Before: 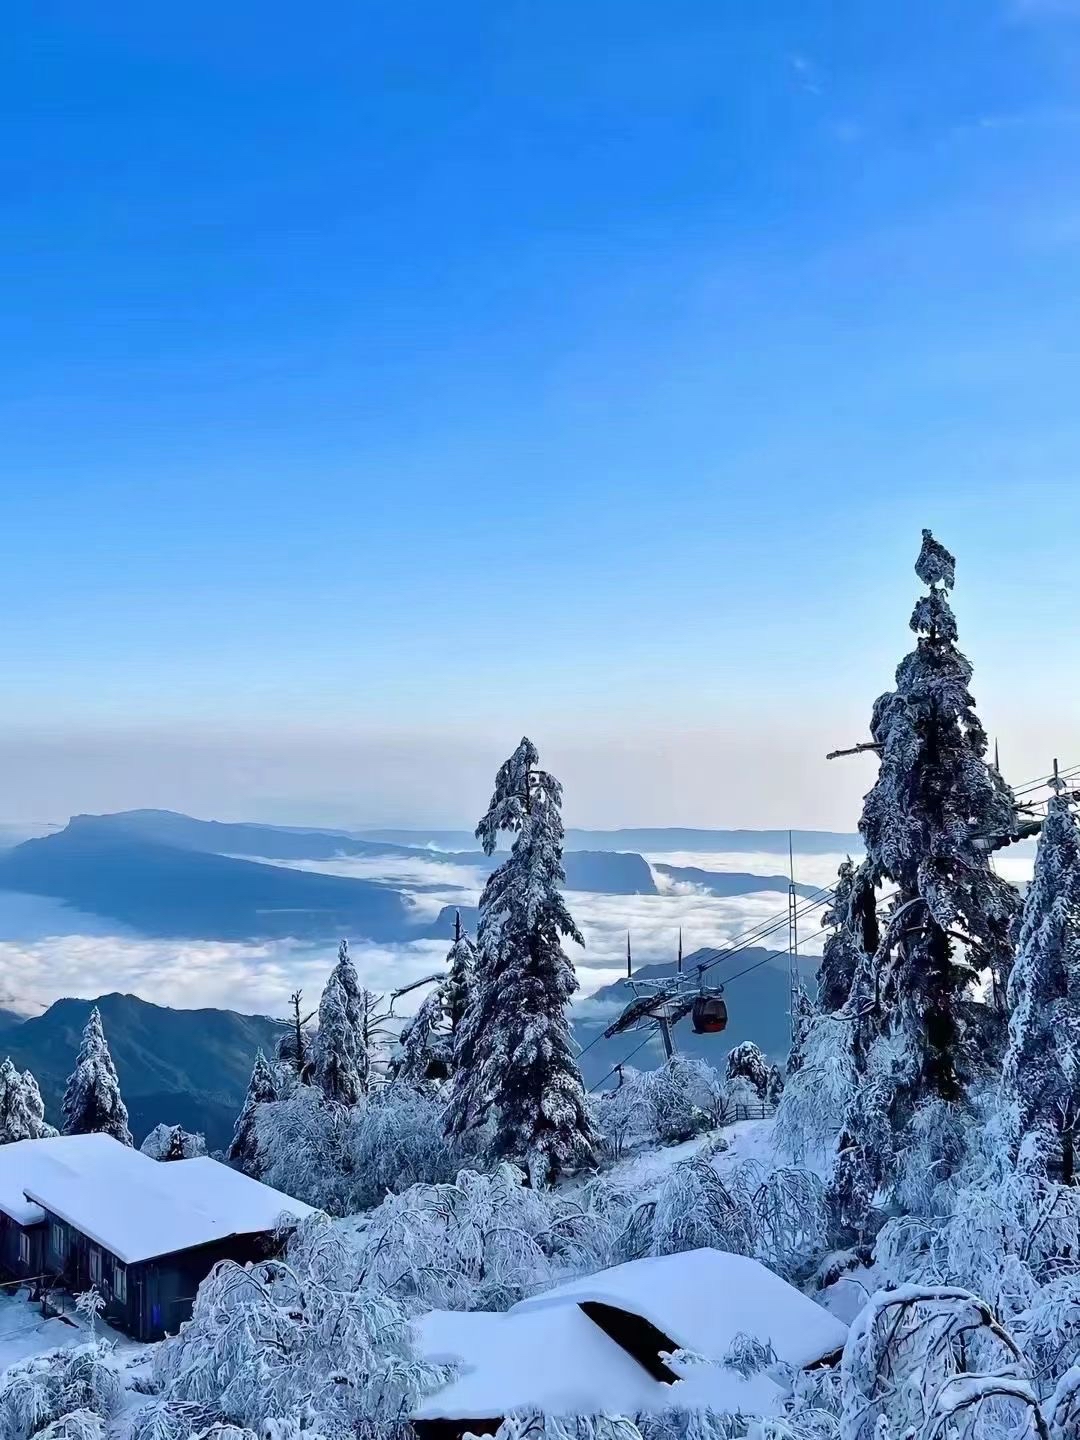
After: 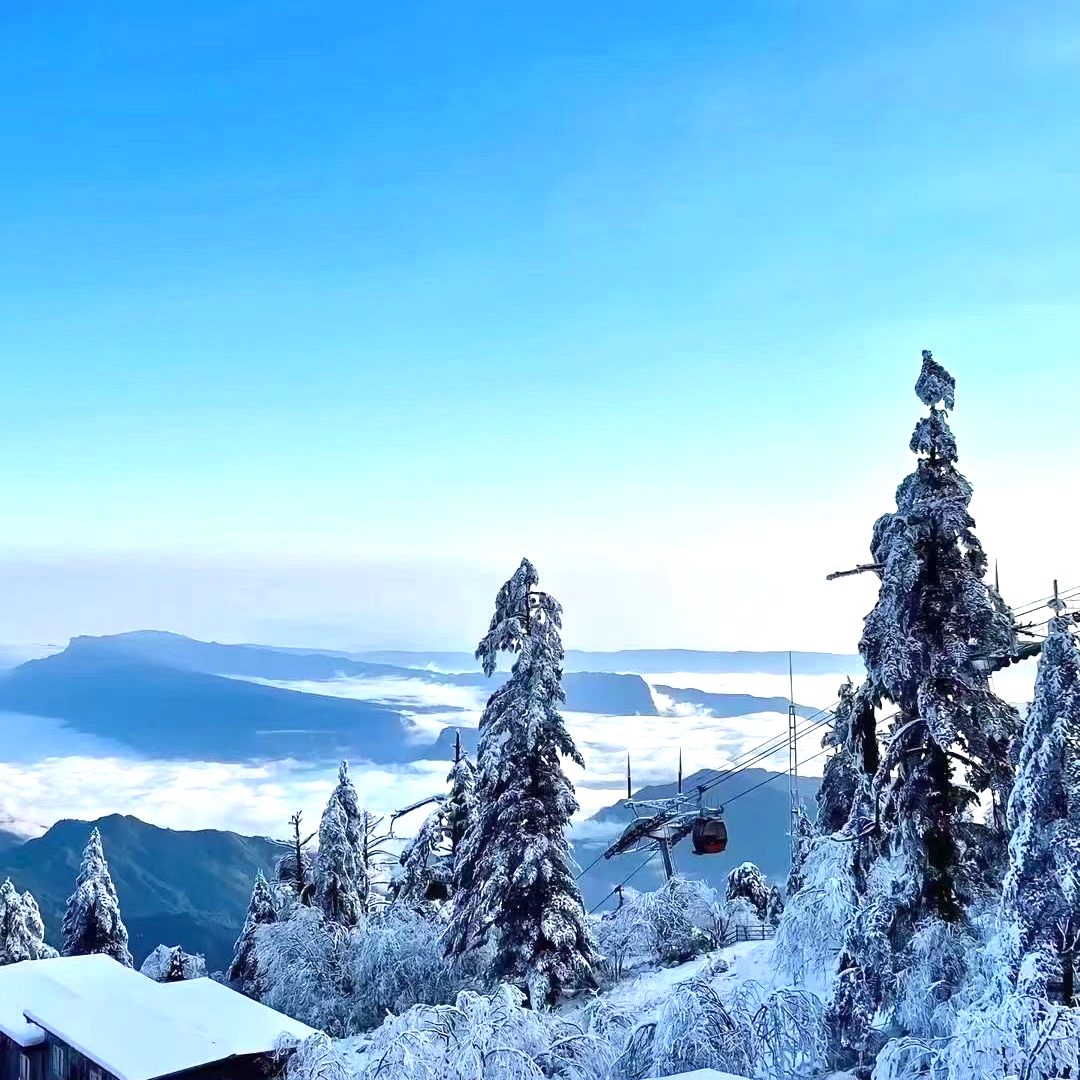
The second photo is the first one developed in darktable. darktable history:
crop and rotate: top 12.498%, bottom 12.492%
exposure: exposure 0.656 EV, compensate highlight preservation false
